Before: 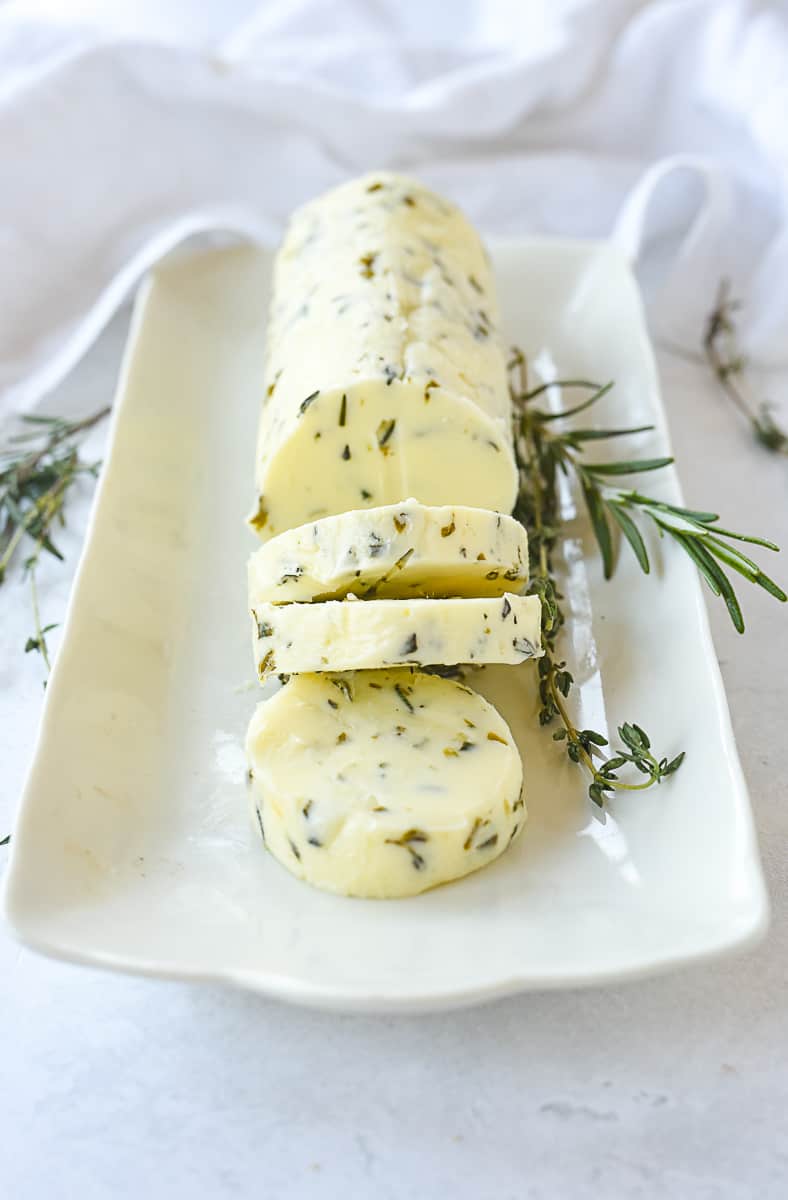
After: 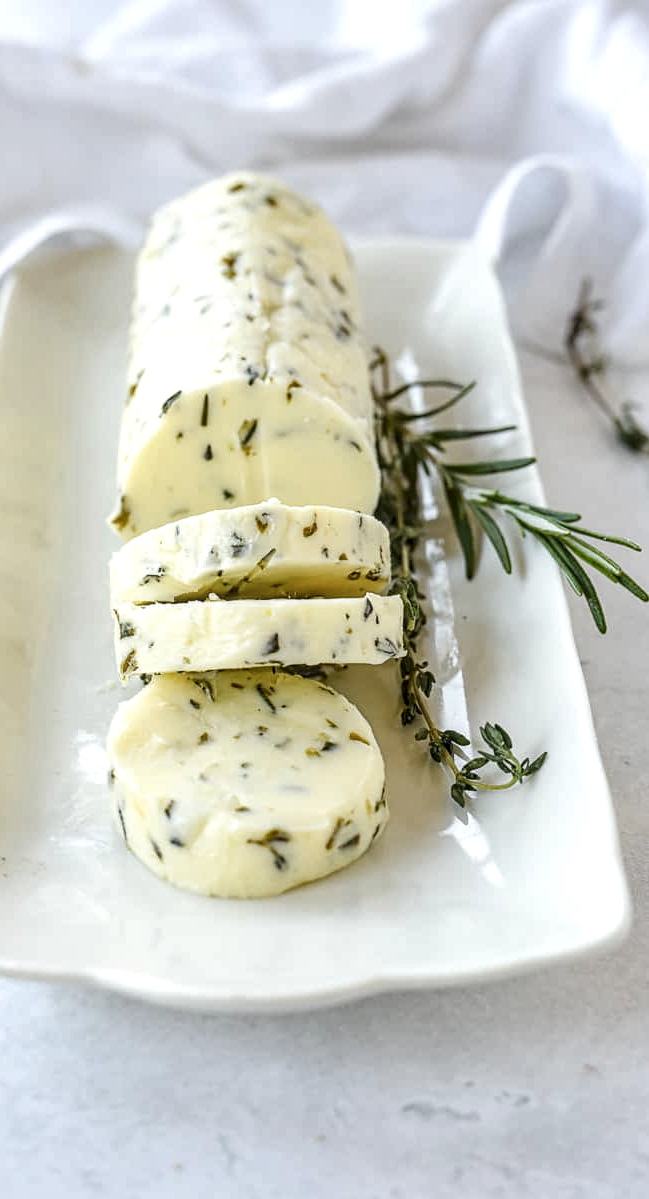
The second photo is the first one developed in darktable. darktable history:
crop: left 17.589%, bottom 0.045%
local contrast: highlights 24%, detail 150%
contrast brightness saturation: saturation -0.175
